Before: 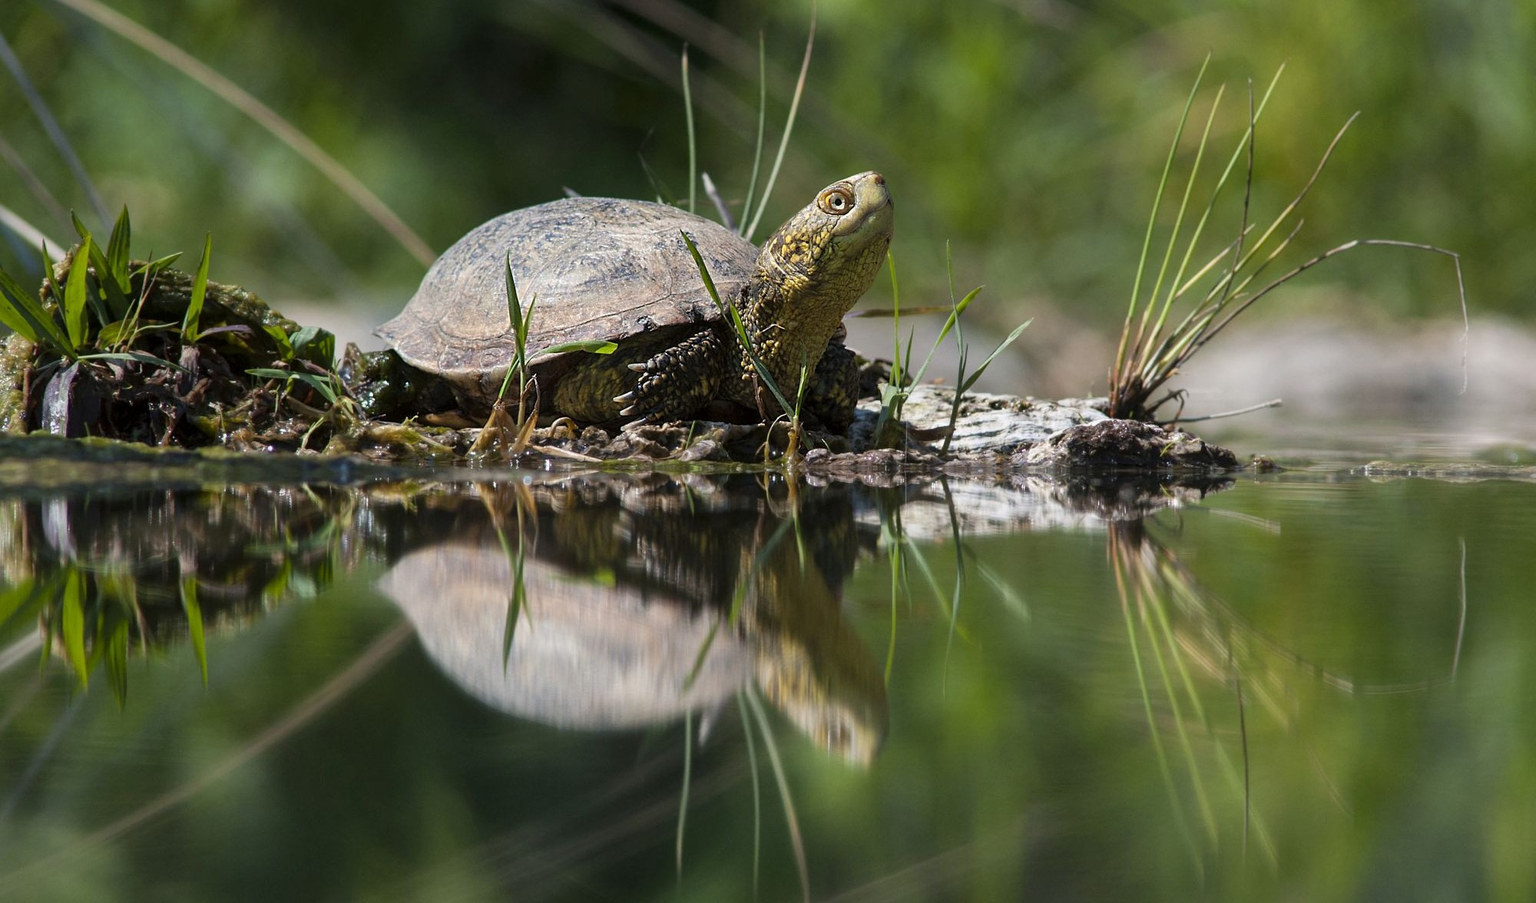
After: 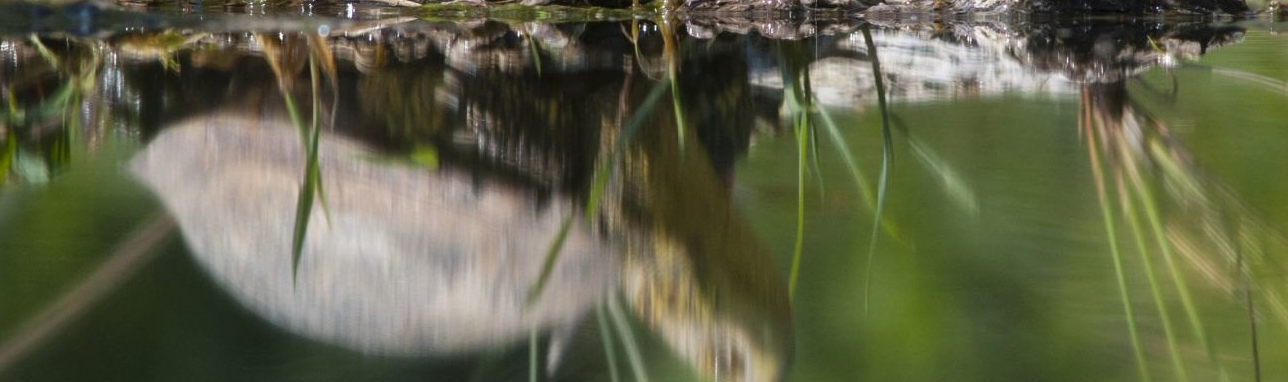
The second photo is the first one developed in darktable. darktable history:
crop: left 18.2%, top 50.665%, right 17.392%, bottom 16.836%
